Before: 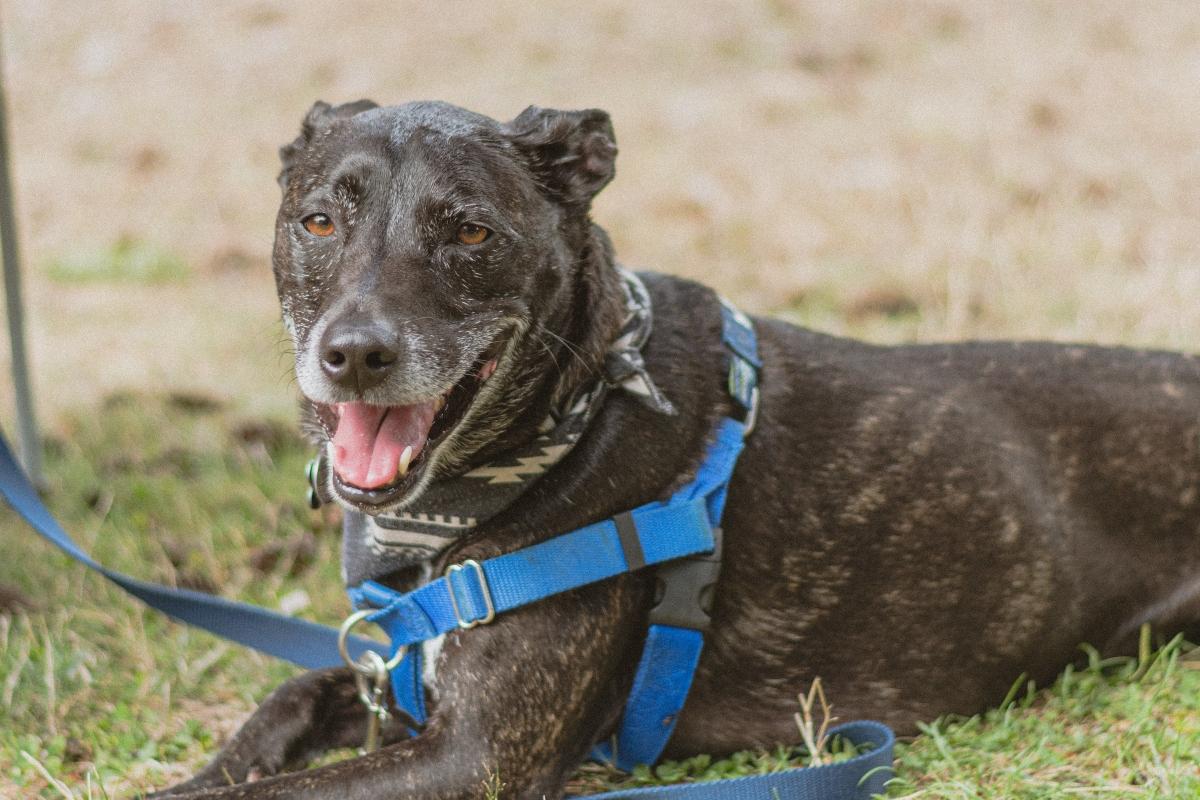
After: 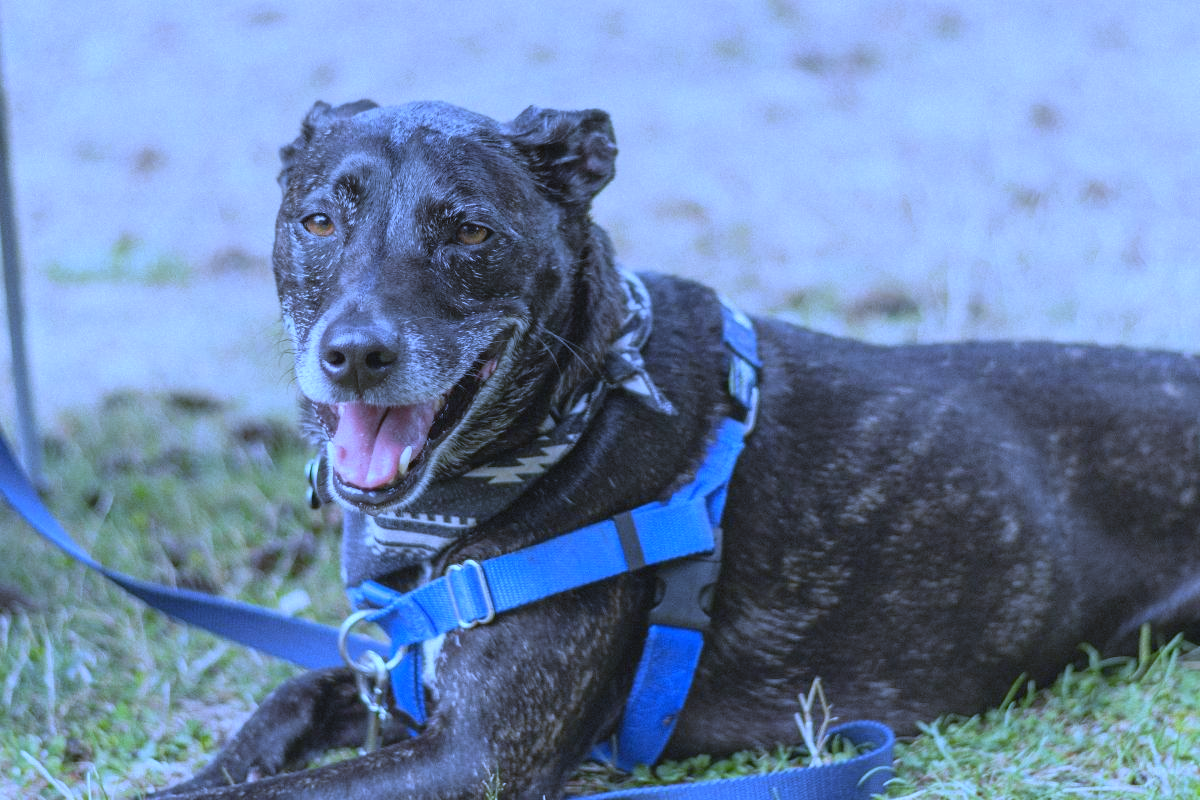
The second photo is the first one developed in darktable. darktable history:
tone equalizer: on, module defaults
white balance: red 0.766, blue 1.537
